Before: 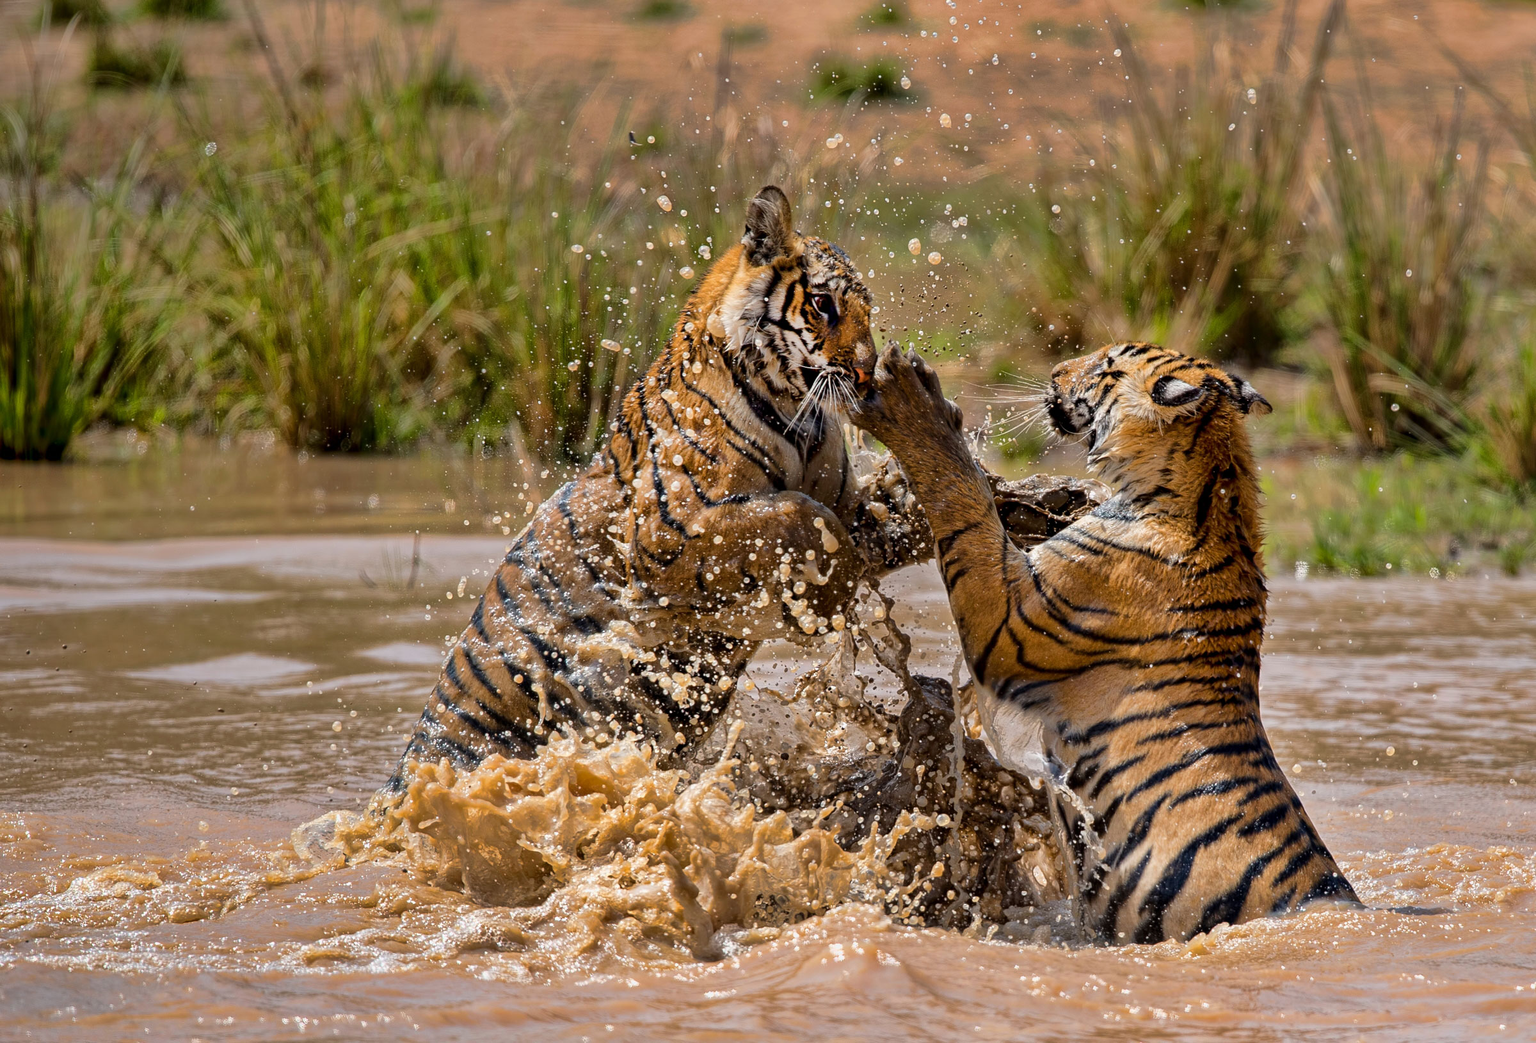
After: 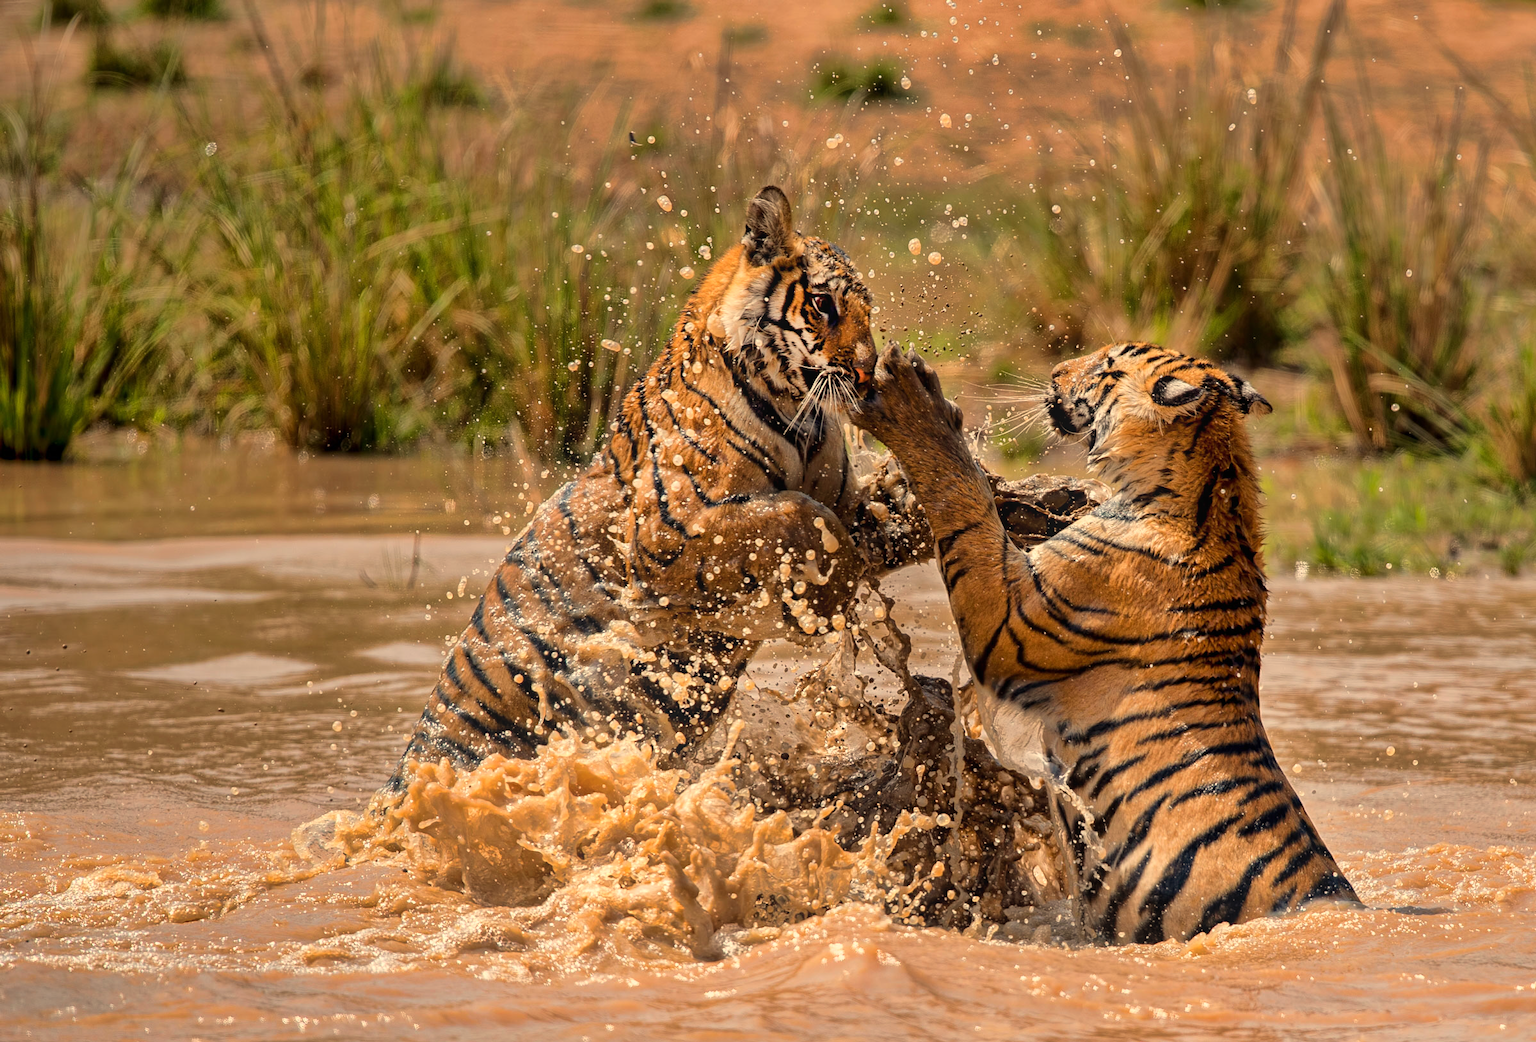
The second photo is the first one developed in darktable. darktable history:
white balance: red 1.123, blue 0.83
bloom: size 16%, threshold 98%, strength 20%
